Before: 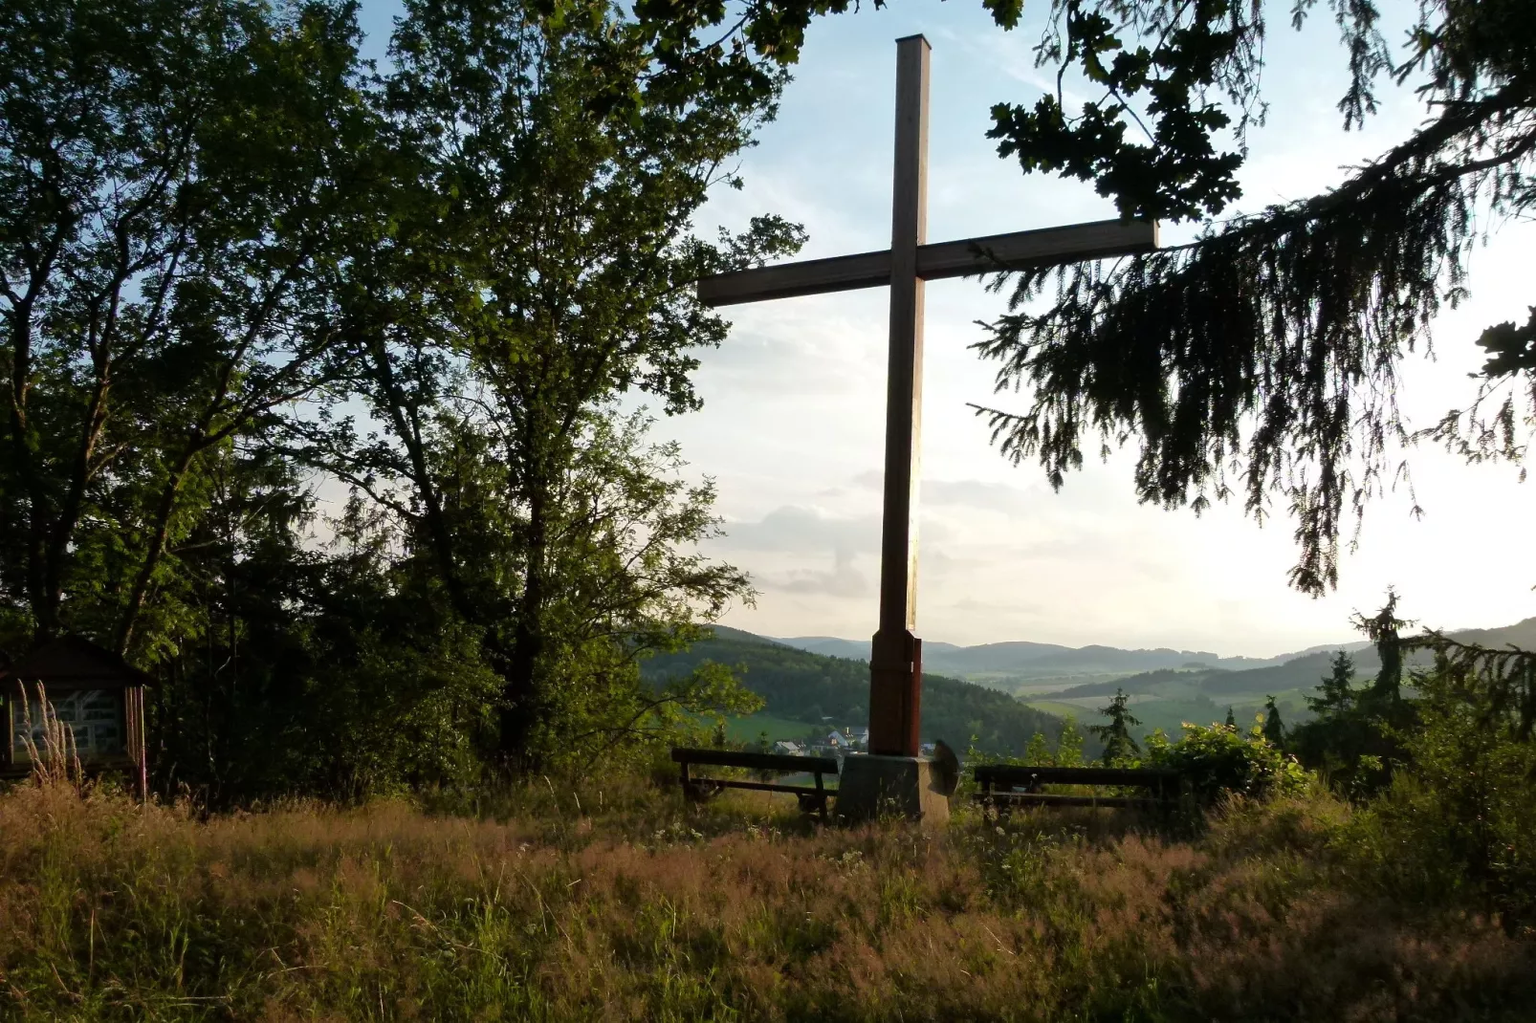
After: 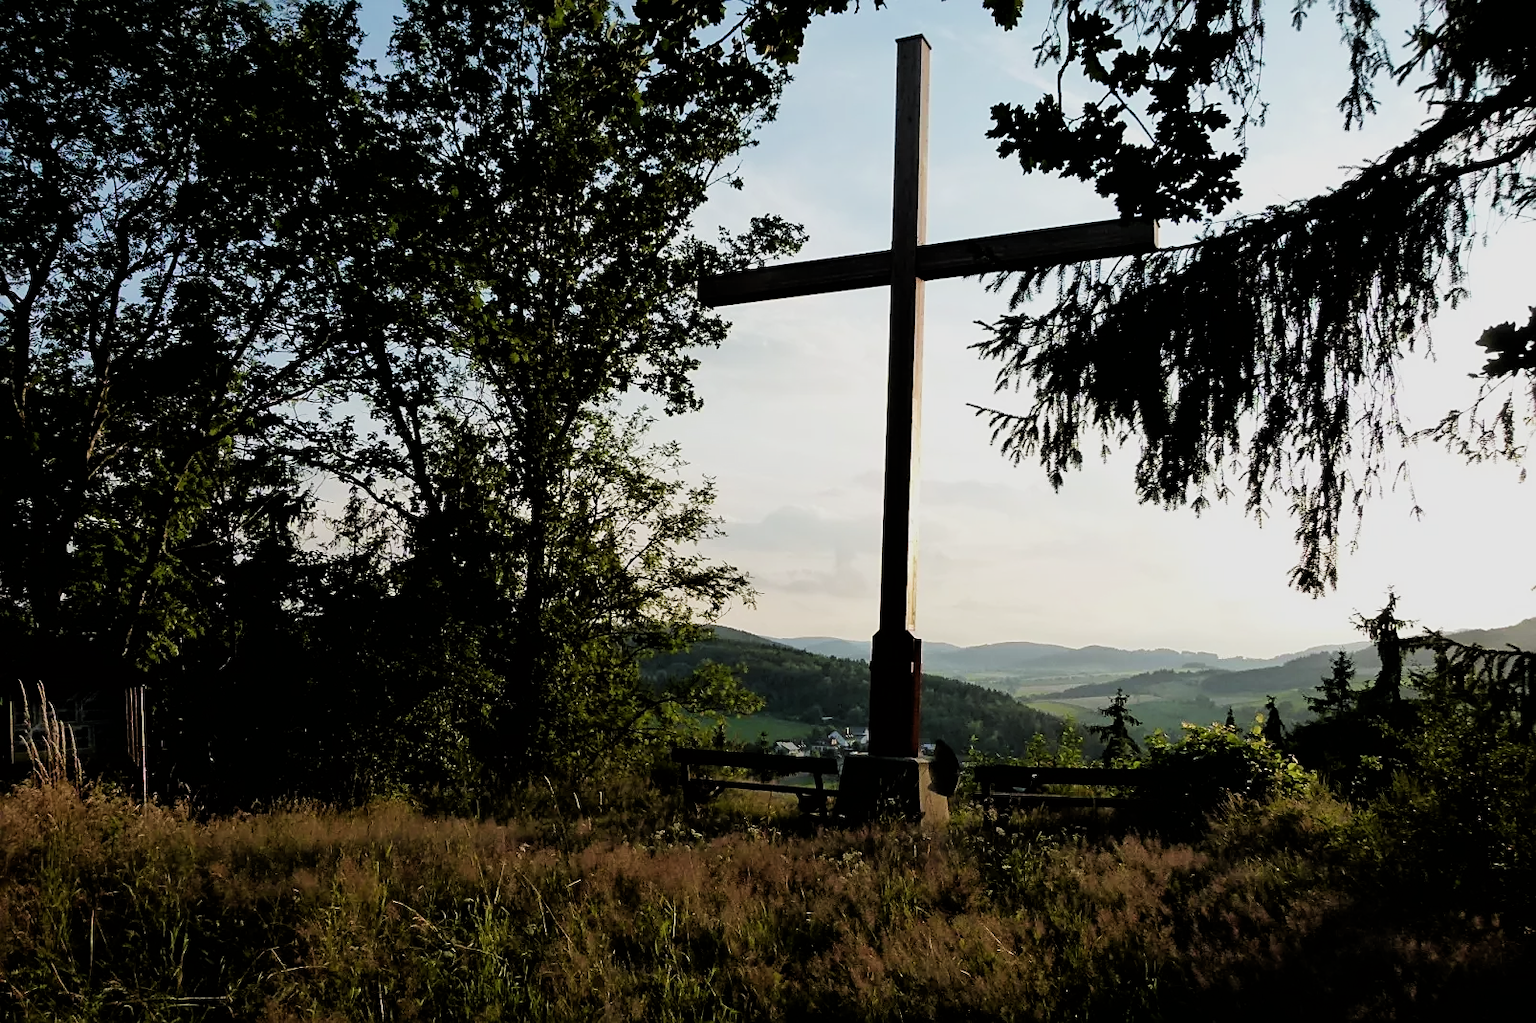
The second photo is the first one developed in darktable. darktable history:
sharpen: on, module defaults
filmic rgb: black relative exposure -5 EV, white relative exposure 3.99 EV, hardness 2.91, contrast 1.296, highlights saturation mix -8.99%
